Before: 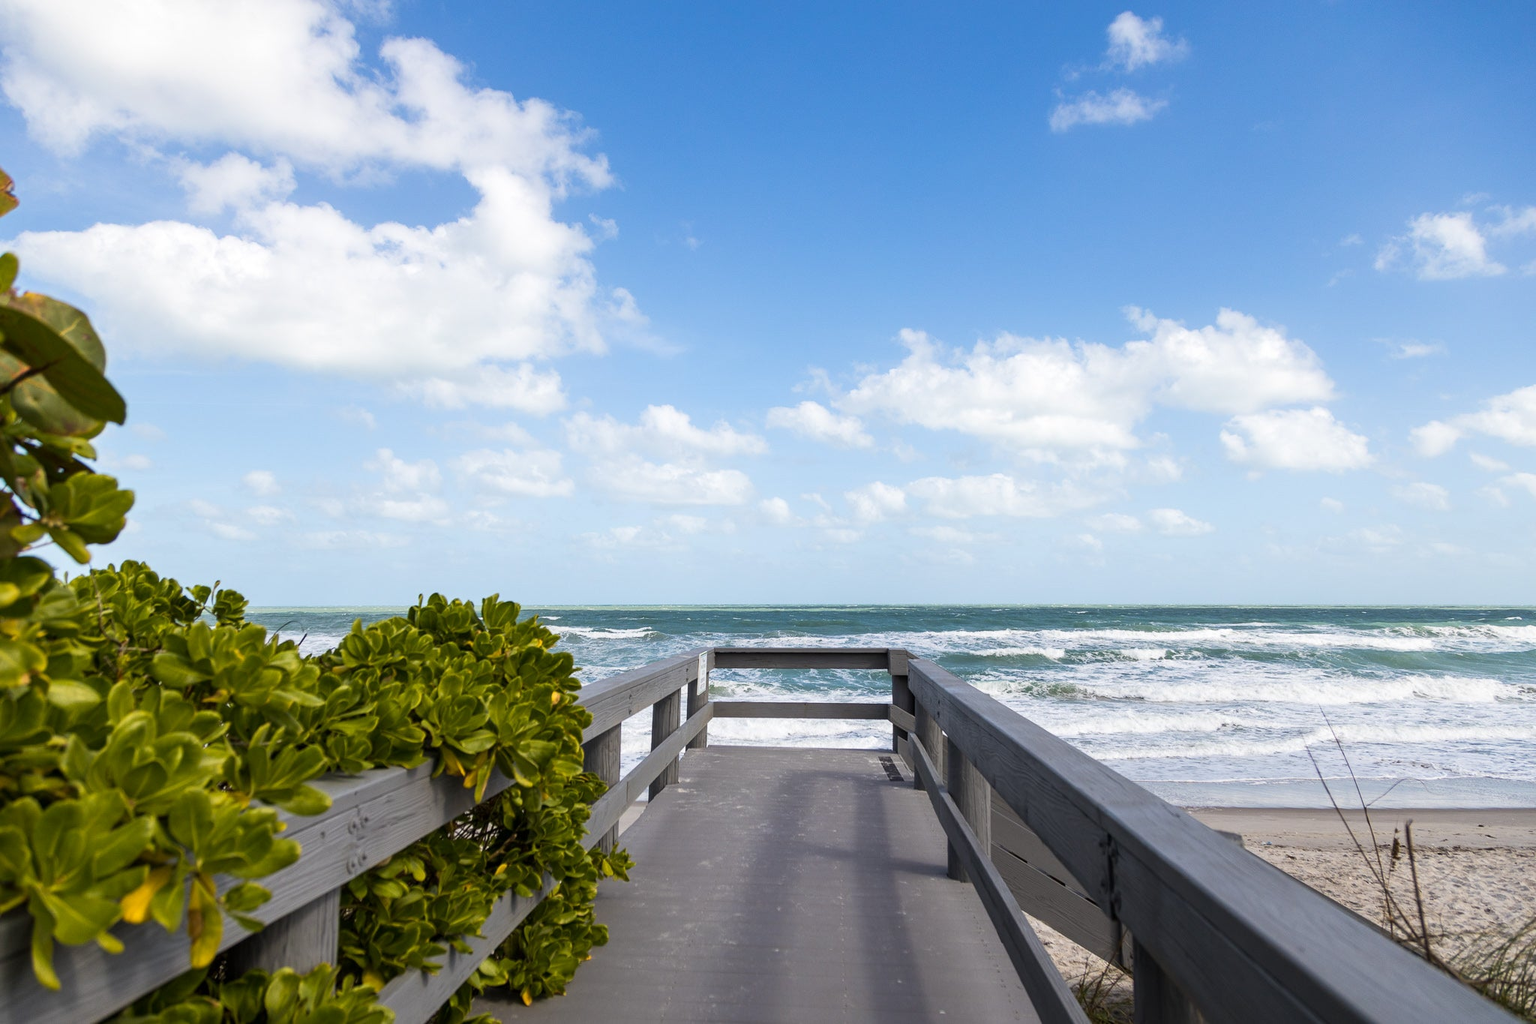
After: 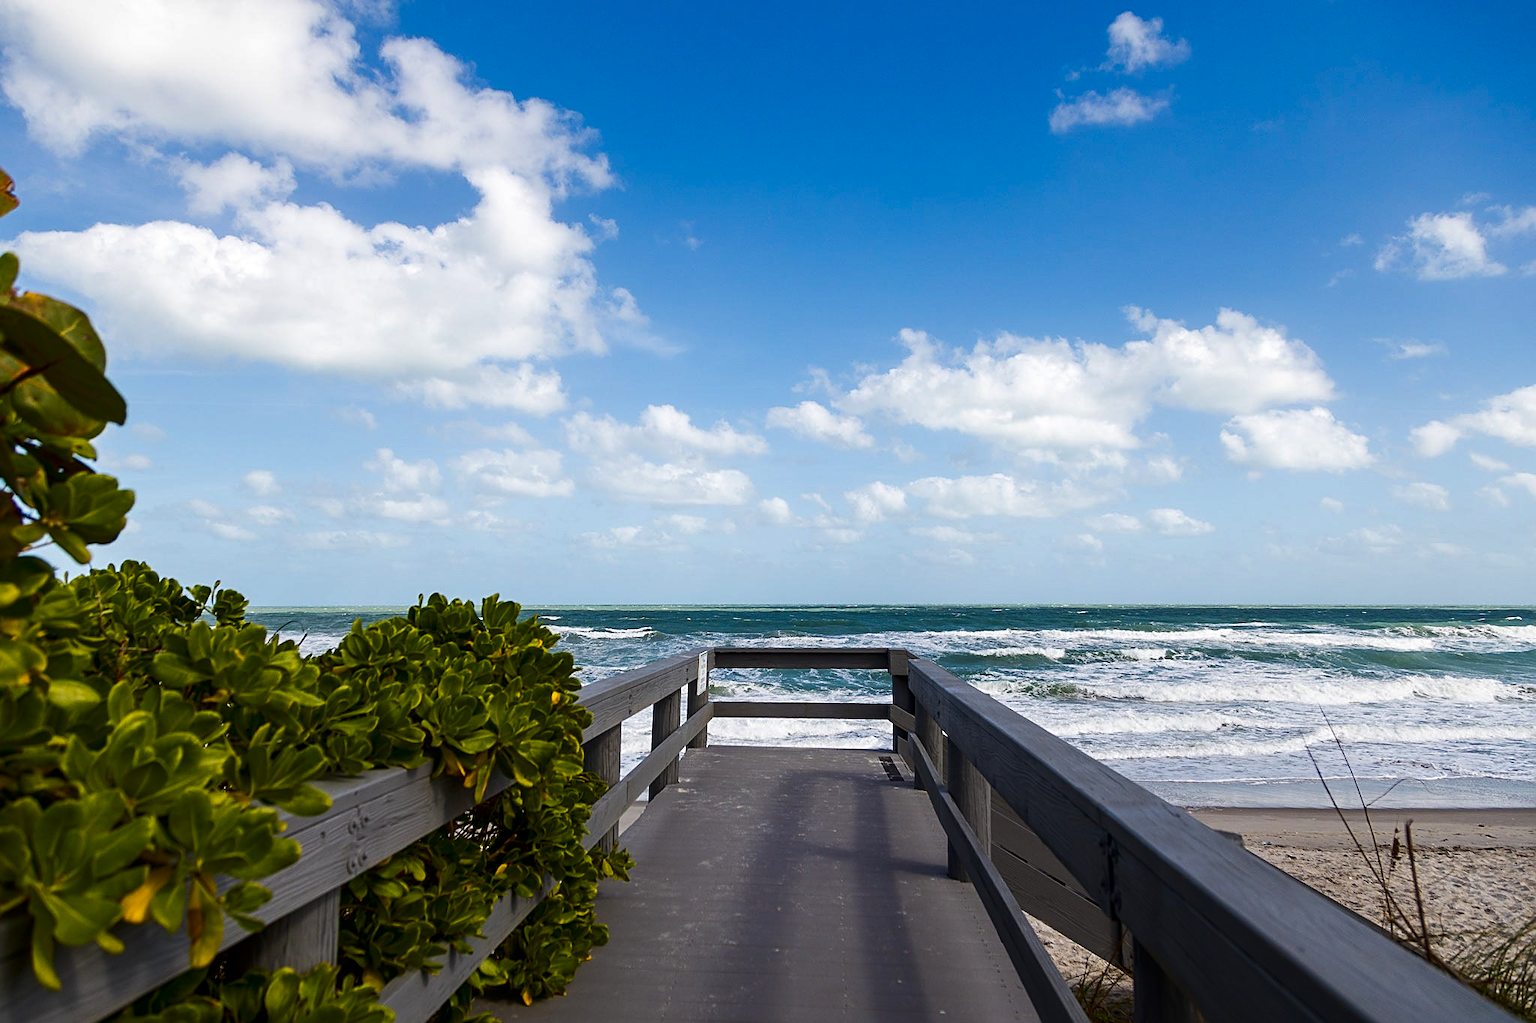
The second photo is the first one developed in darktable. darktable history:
contrast brightness saturation: brightness -0.25, saturation 0.2
sharpen: on, module defaults
